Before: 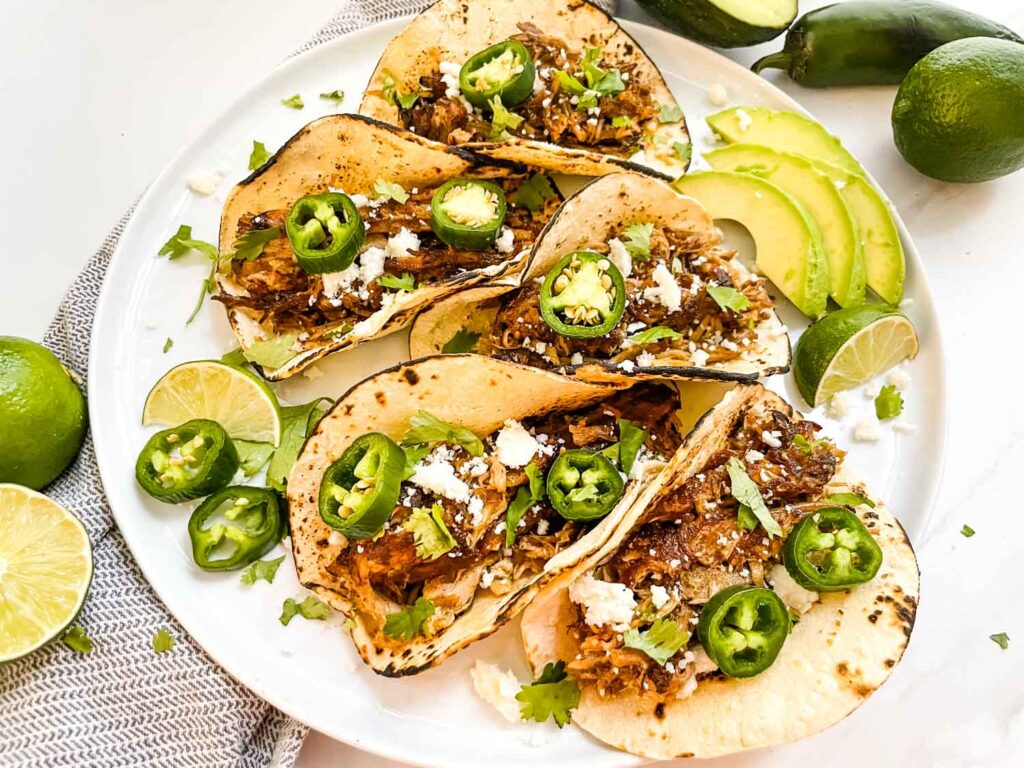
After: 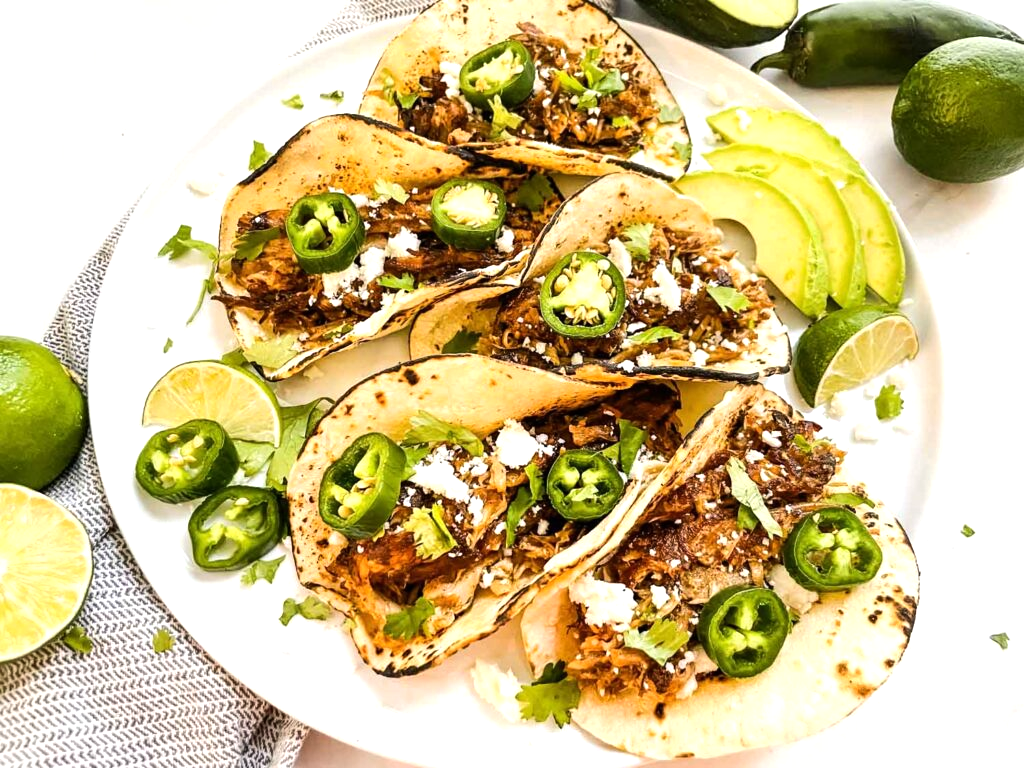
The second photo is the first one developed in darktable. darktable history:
tone equalizer: -8 EV -0.417 EV, -7 EV -0.389 EV, -6 EV -0.333 EV, -5 EV -0.222 EV, -3 EV 0.222 EV, -2 EV 0.333 EV, -1 EV 0.389 EV, +0 EV 0.417 EV, edges refinement/feathering 500, mask exposure compensation -1.57 EV, preserve details no
exposure: exposure -0.041 EV, compensate highlight preservation false
